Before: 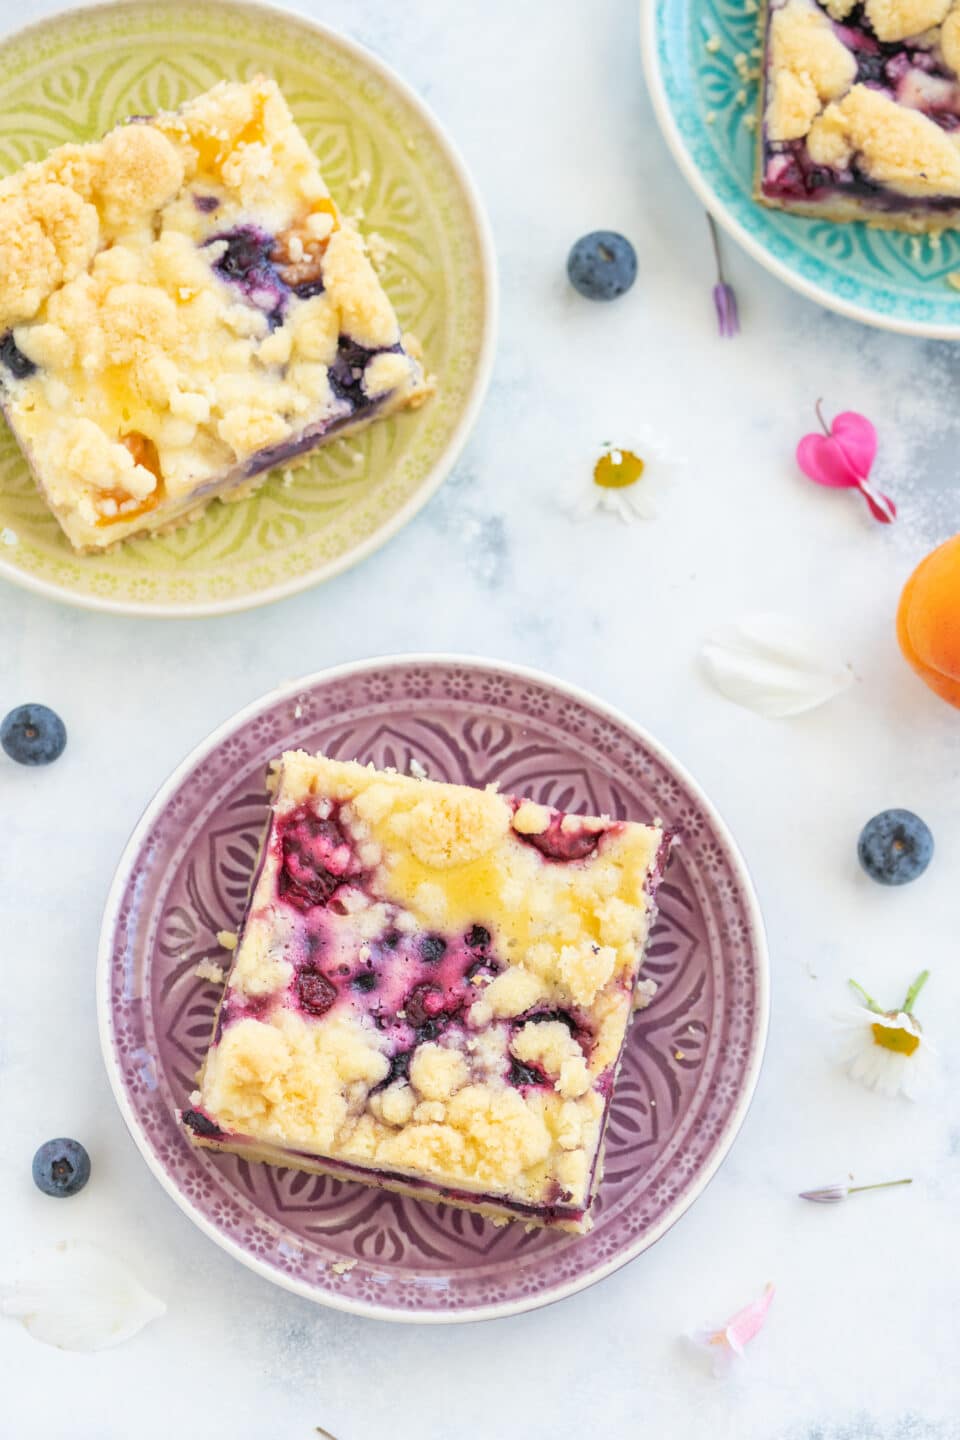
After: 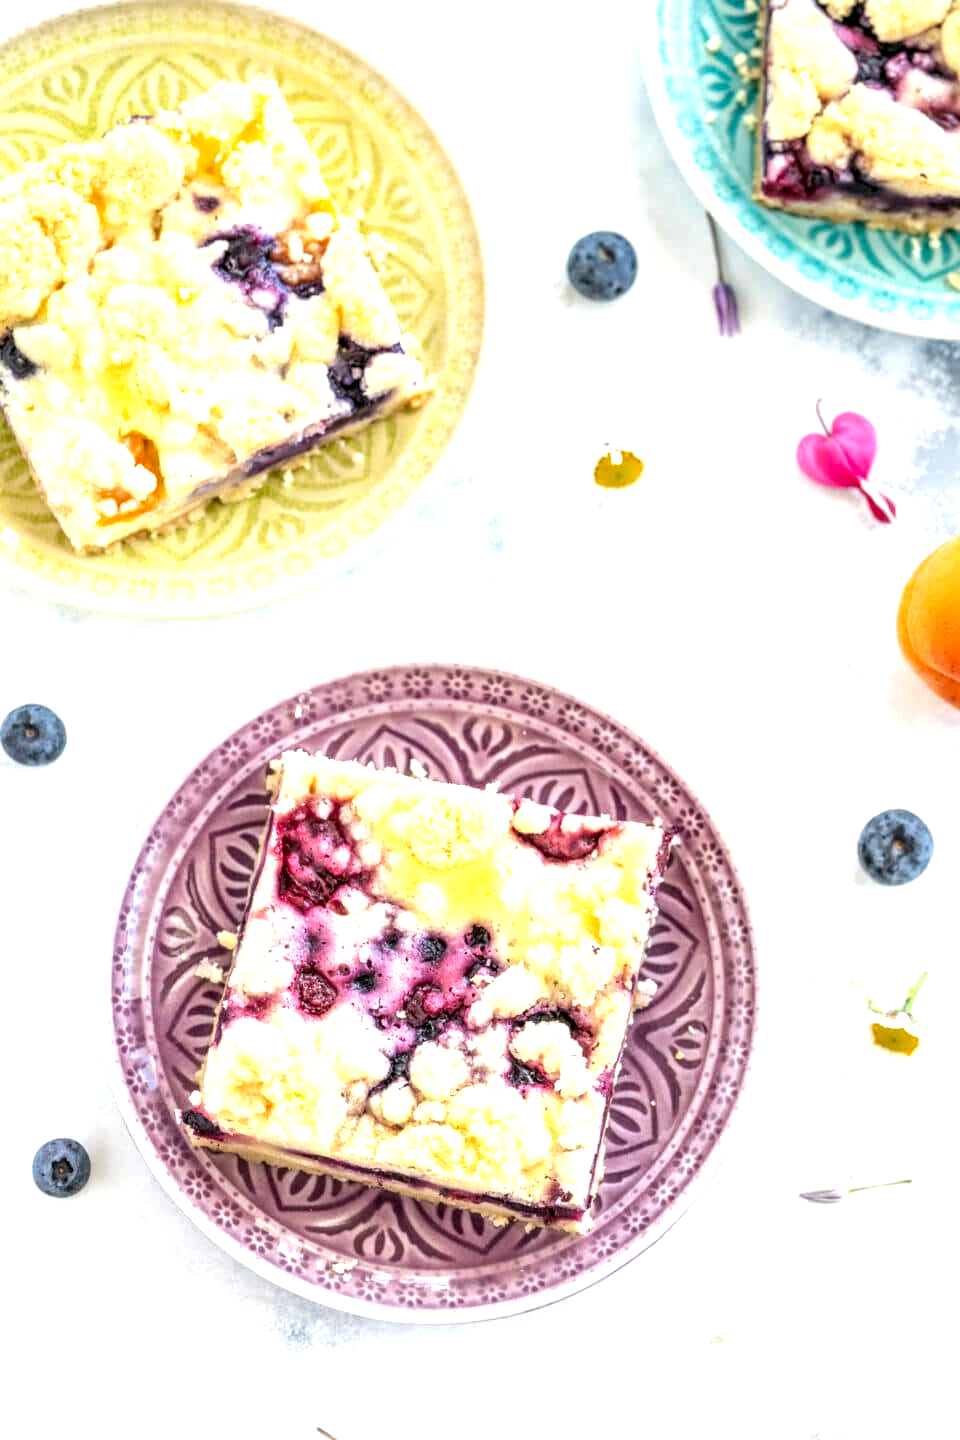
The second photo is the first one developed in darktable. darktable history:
local contrast: highlights 78%, shadows 56%, detail 175%, midtone range 0.422
tone equalizer: -8 EV -0.714 EV, -7 EV -0.725 EV, -6 EV -0.563 EV, -5 EV -0.371 EV, -3 EV 0.397 EV, -2 EV 0.6 EV, -1 EV 0.687 EV, +0 EV 0.748 EV
